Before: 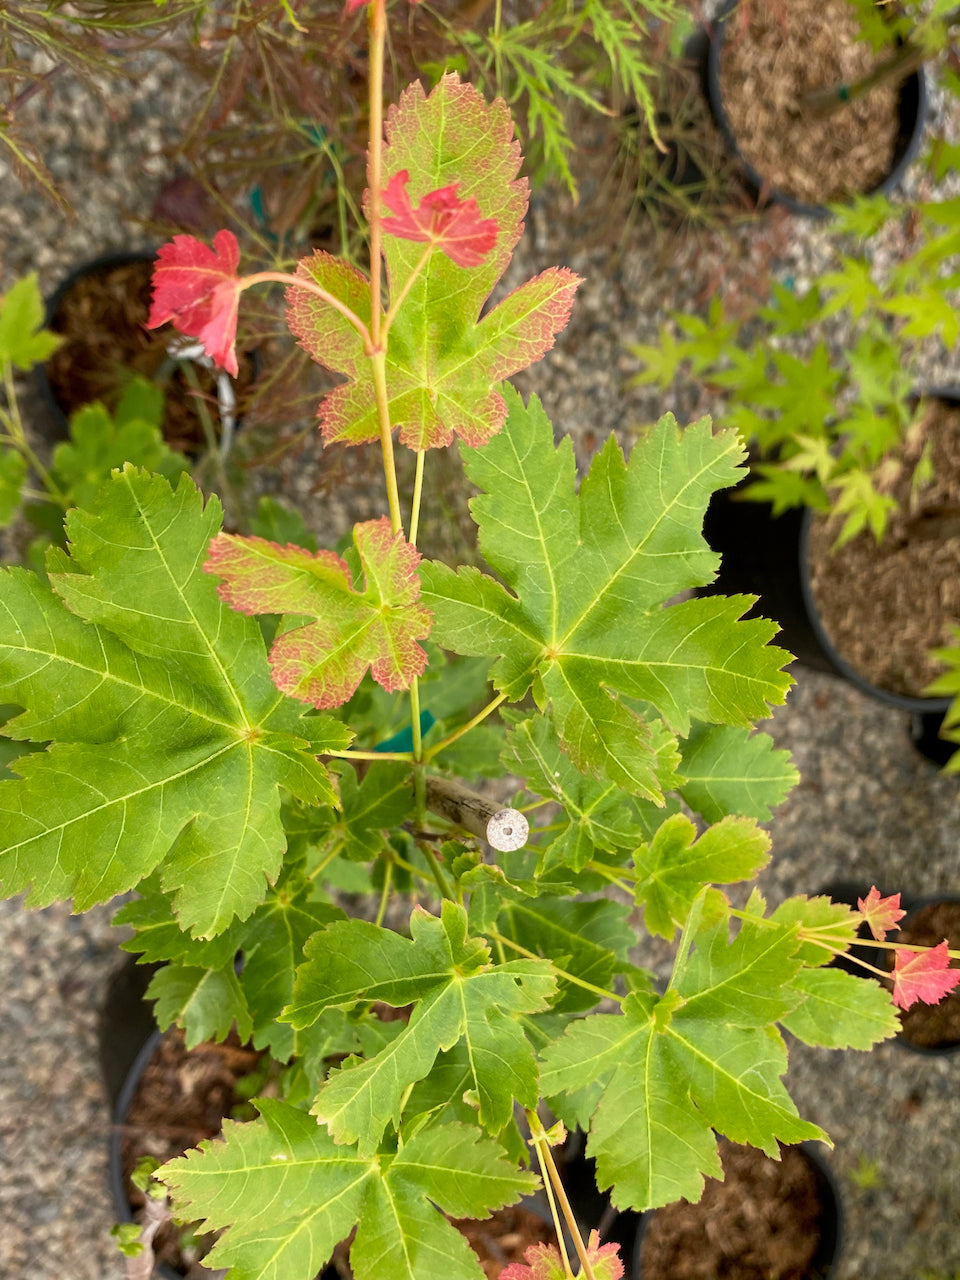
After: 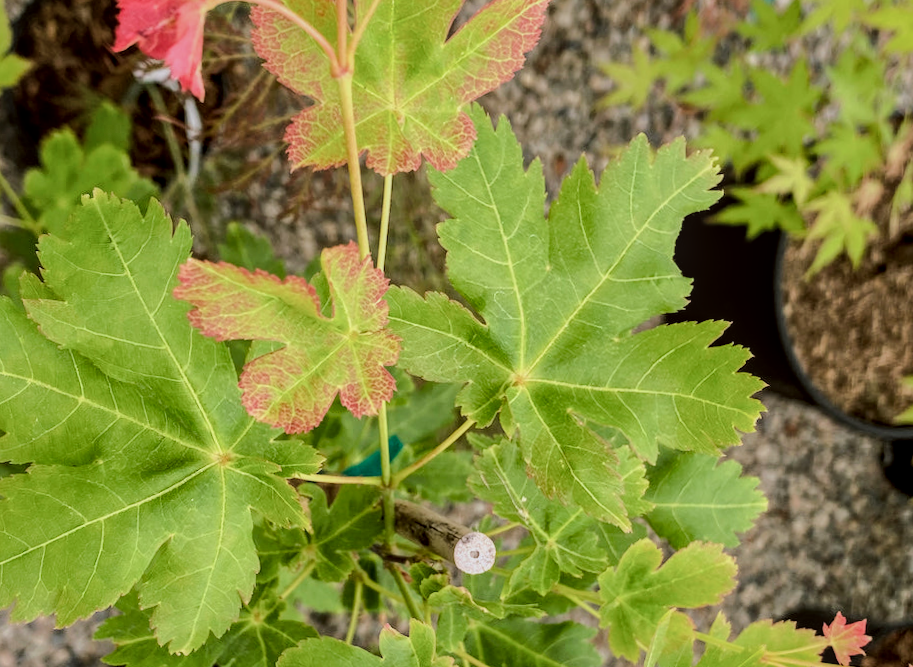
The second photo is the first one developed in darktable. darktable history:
color correction: highlights a* -2.73, highlights b* -2.09, shadows a* 2.41, shadows b* 2.73
crop and rotate: top 23.043%, bottom 23.437%
local contrast: on, module defaults
color balance rgb: shadows lift › chroma 2%, shadows lift › hue 135.47°, highlights gain › chroma 2%, highlights gain › hue 291.01°, global offset › luminance 0.5%, perceptual saturation grading › global saturation -10.8%, perceptual saturation grading › highlights -26.83%, perceptual saturation grading › shadows 21.25%, perceptual brilliance grading › highlights 17.77%, perceptual brilliance grading › mid-tones 31.71%, perceptual brilliance grading › shadows -31.01%, global vibrance 24.91%
rotate and perspective: rotation 0.074°, lens shift (vertical) 0.096, lens shift (horizontal) -0.041, crop left 0.043, crop right 0.952, crop top 0.024, crop bottom 0.979
shadows and highlights: shadows 40, highlights -60
filmic rgb: black relative exposure -7.65 EV, white relative exposure 4.56 EV, hardness 3.61, color science v6 (2022)
